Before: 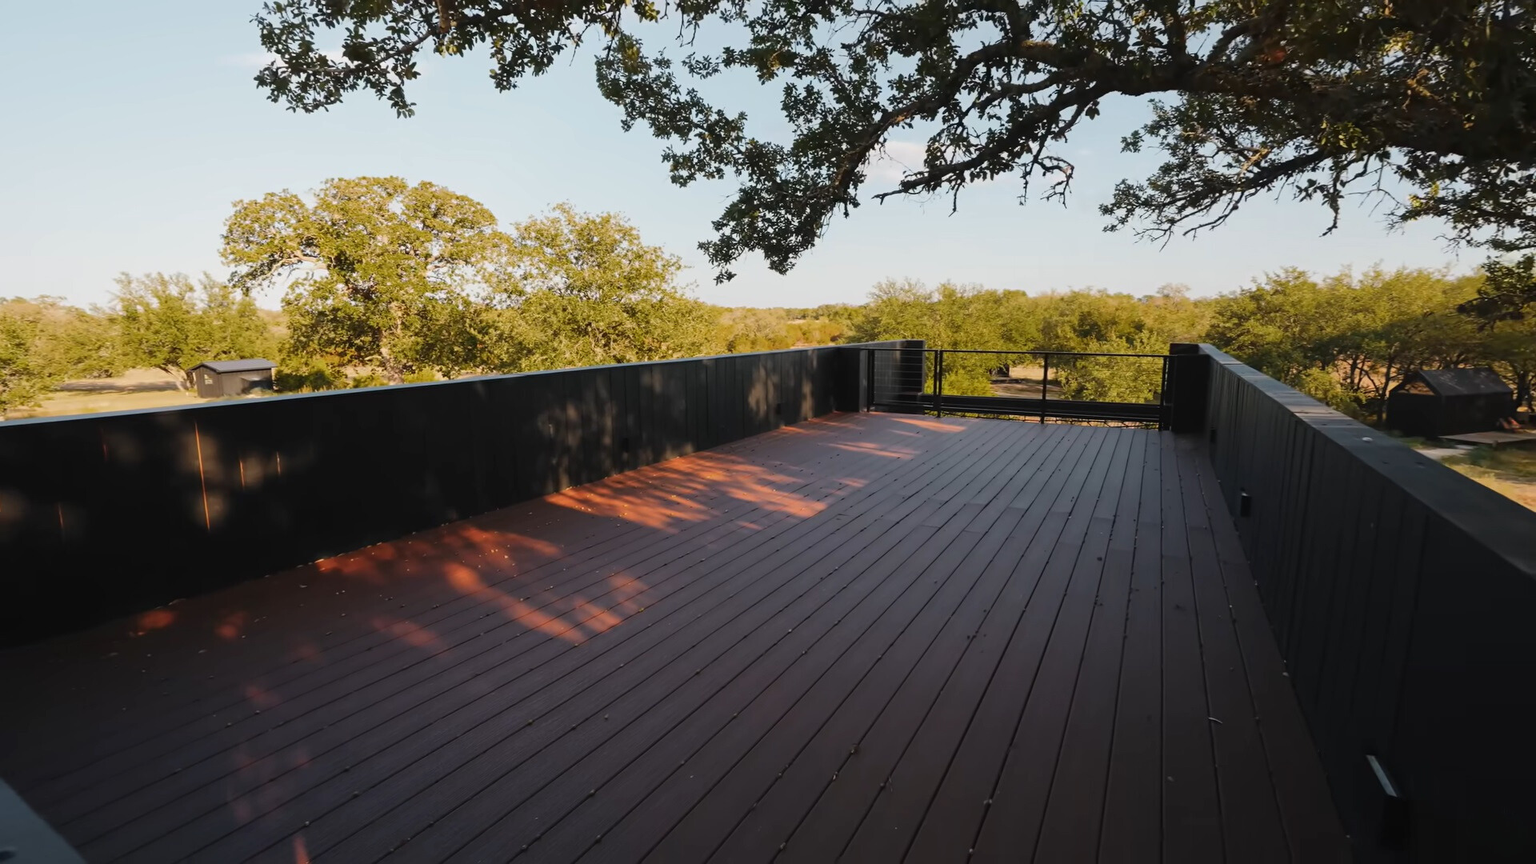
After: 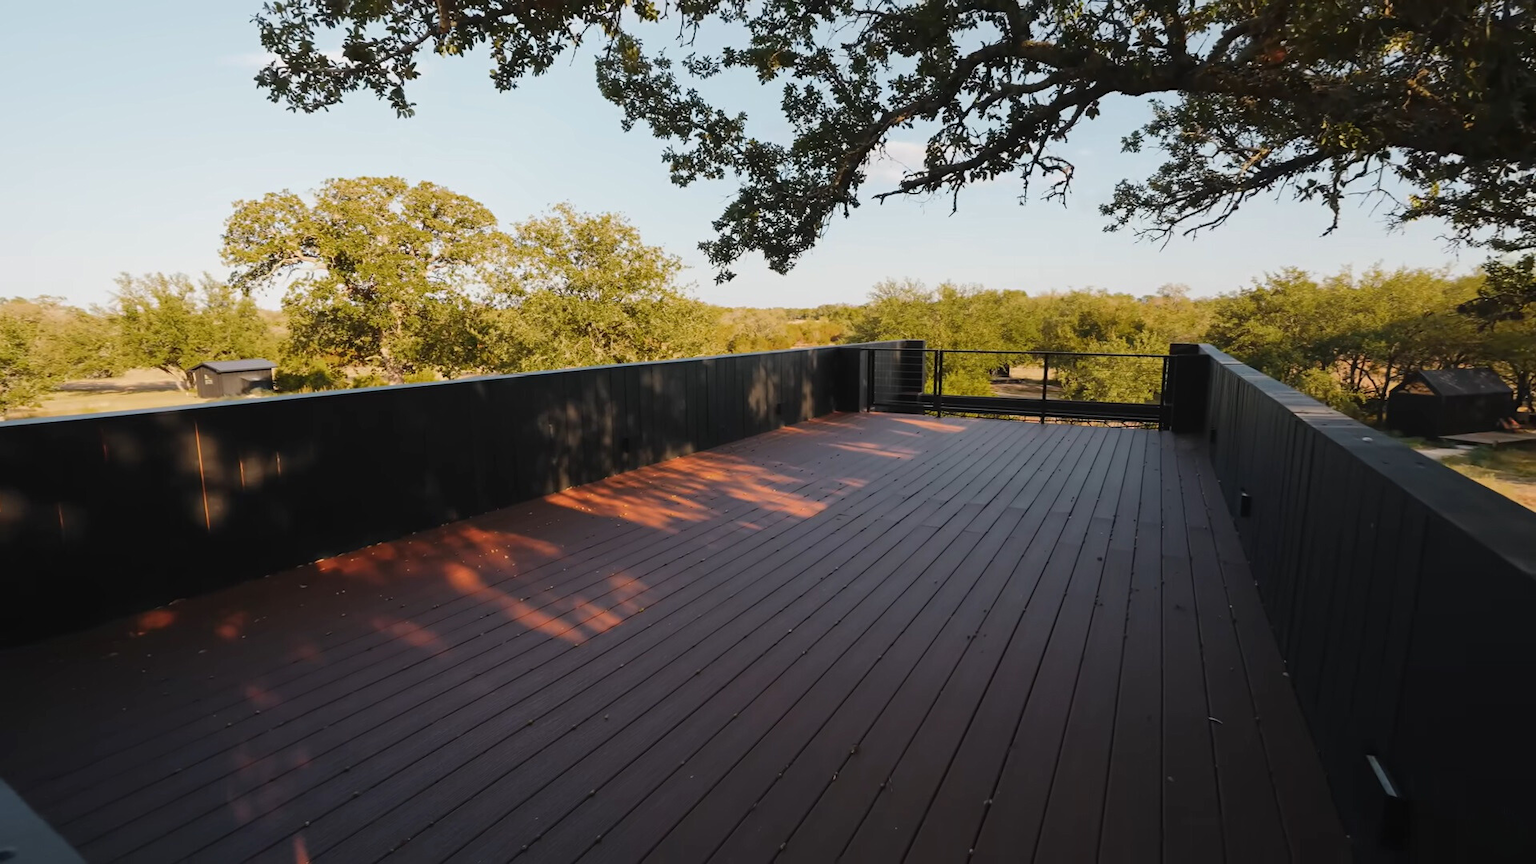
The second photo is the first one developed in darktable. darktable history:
exposure: exposure 0.021 EV, compensate exposure bias true, compensate highlight preservation false
